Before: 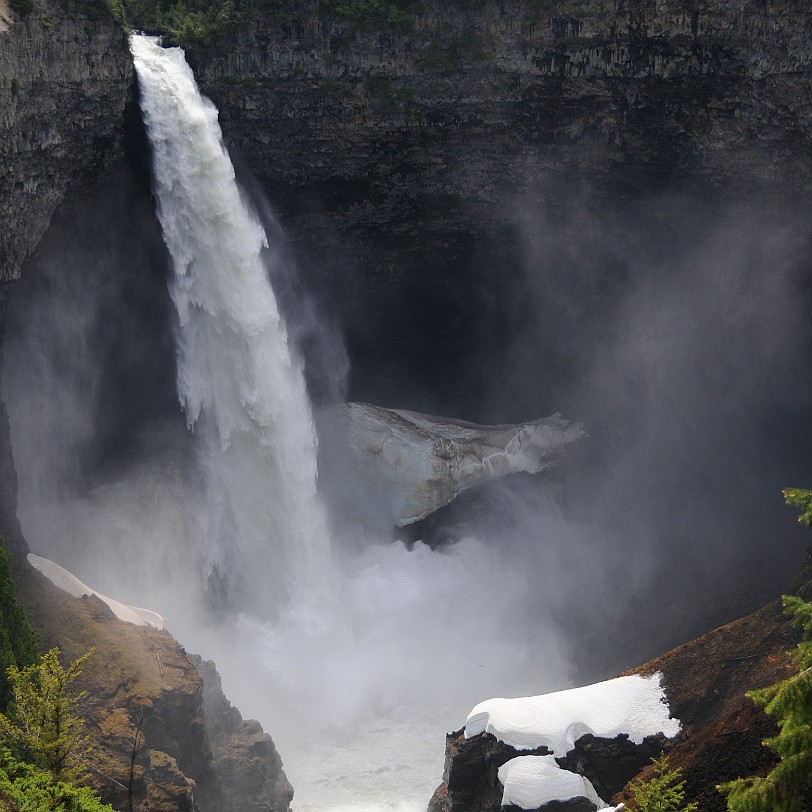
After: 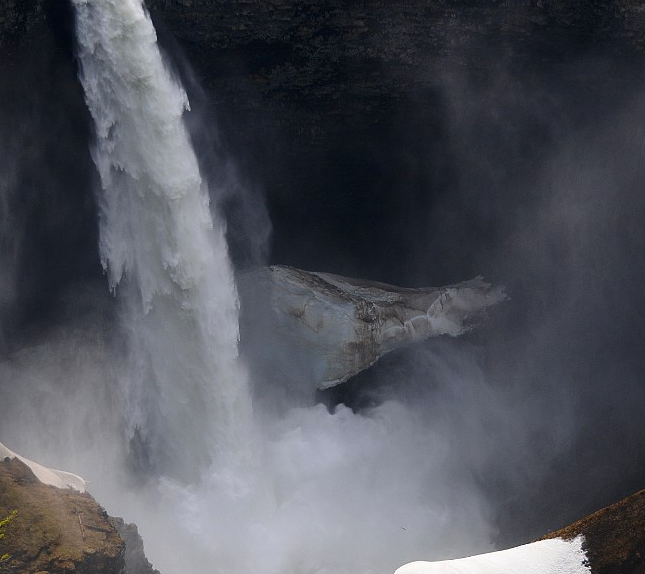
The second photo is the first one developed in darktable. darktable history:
contrast brightness saturation: contrast 0.07, brightness -0.13, saturation 0.06
crop: left 9.712%, top 16.928%, right 10.845%, bottom 12.332%
